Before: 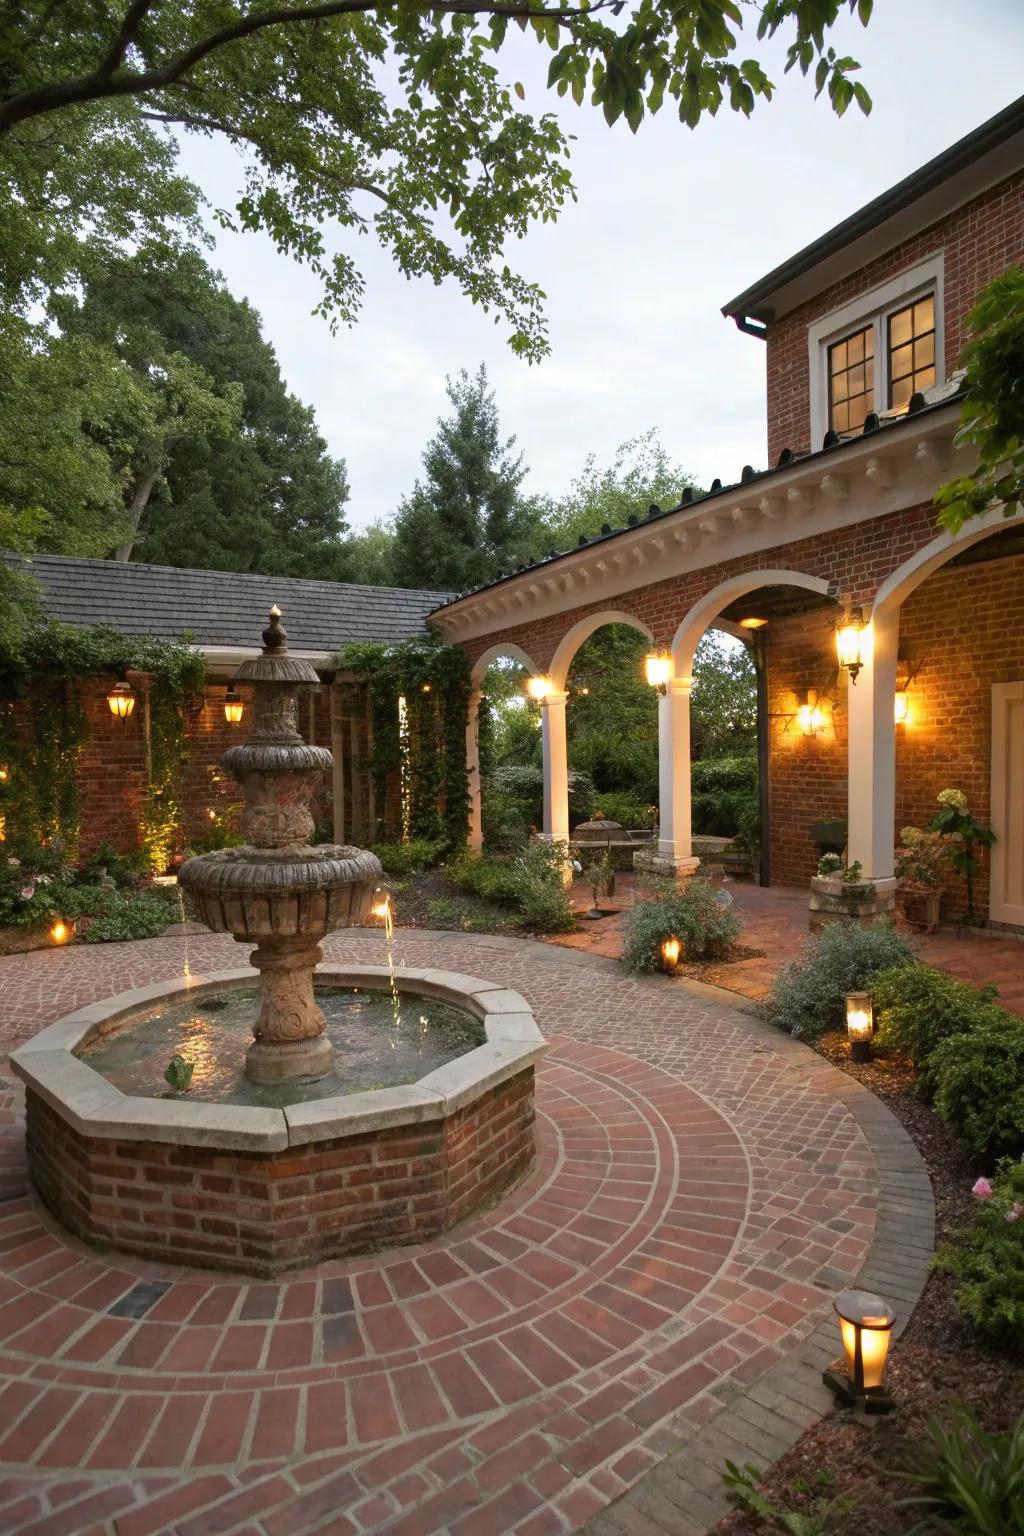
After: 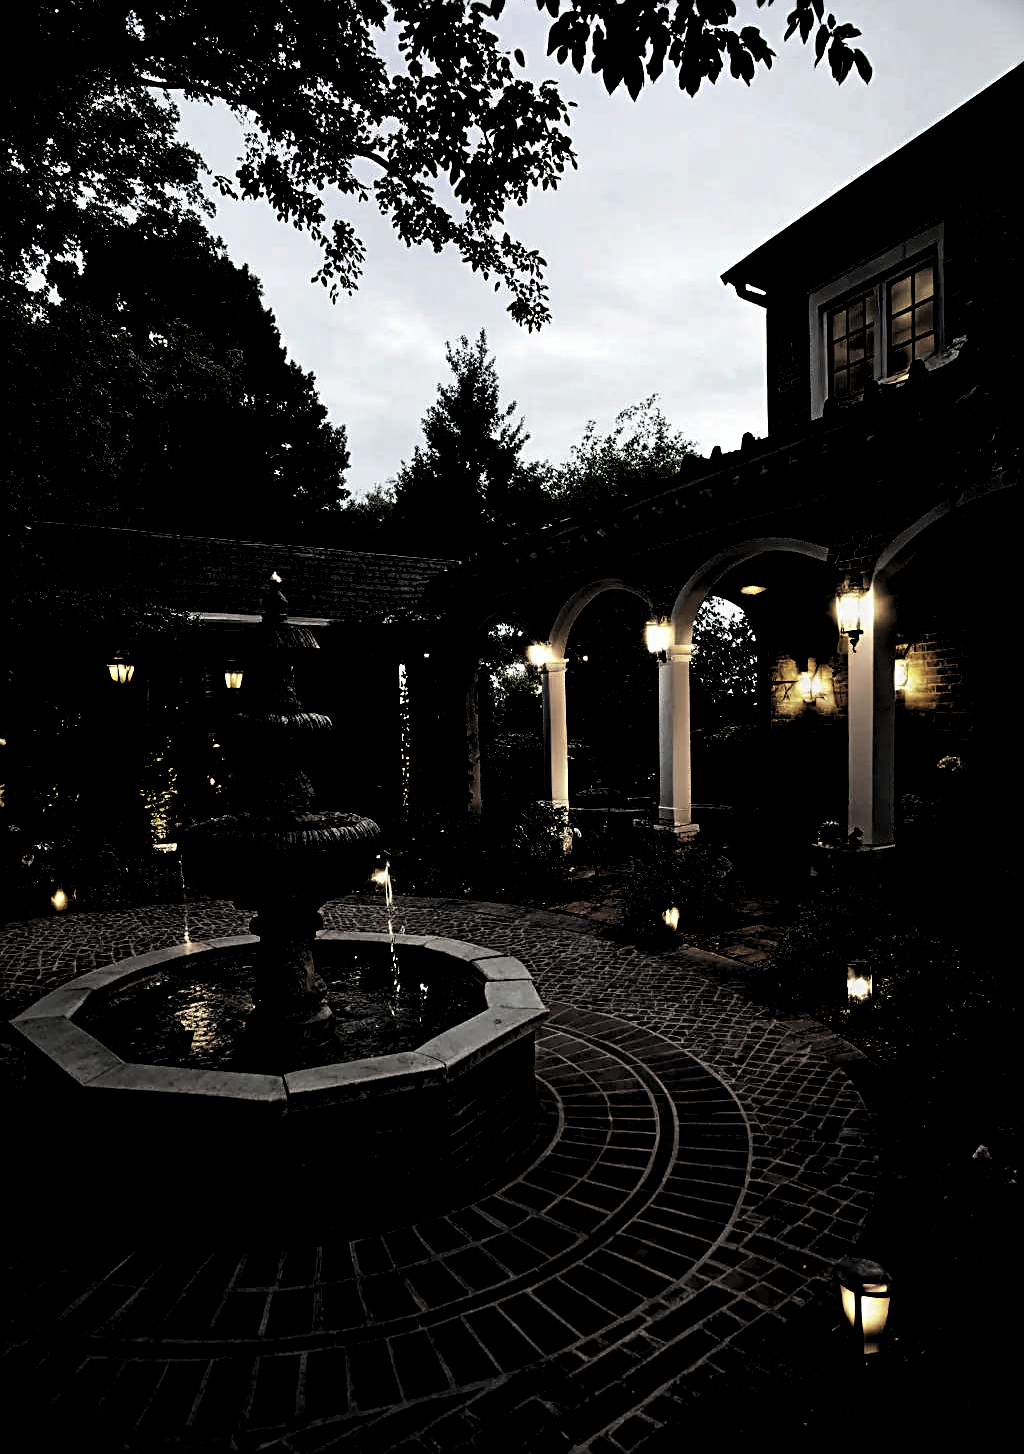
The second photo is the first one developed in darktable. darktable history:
crop and rotate: top 2.212%, bottom 3.094%
levels: levels [0.514, 0.759, 1]
contrast brightness saturation: contrast 0.102, saturation -0.294
sharpen: radius 2.747
